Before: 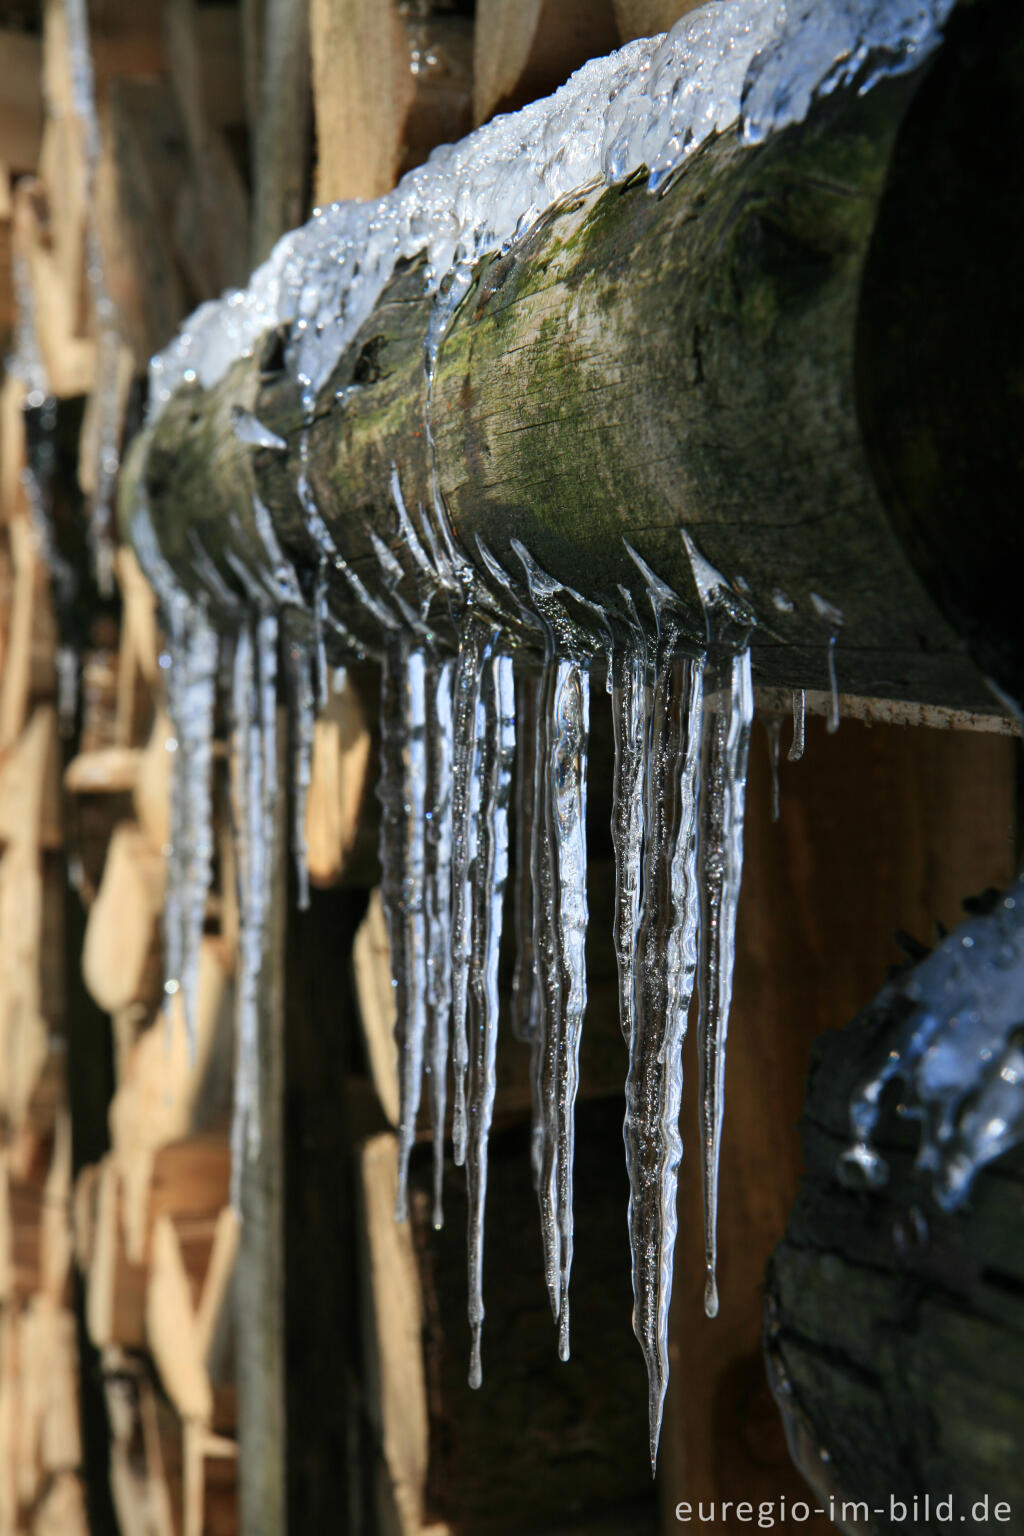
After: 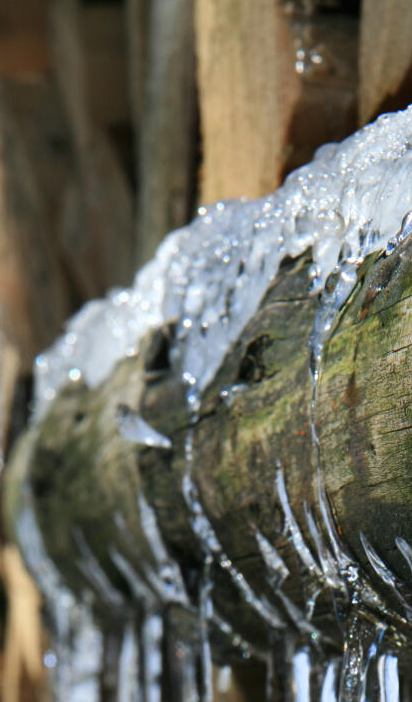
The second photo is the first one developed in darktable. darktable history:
crop and rotate: left 11.292%, top 0.11%, right 48.423%, bottom 54.169%
